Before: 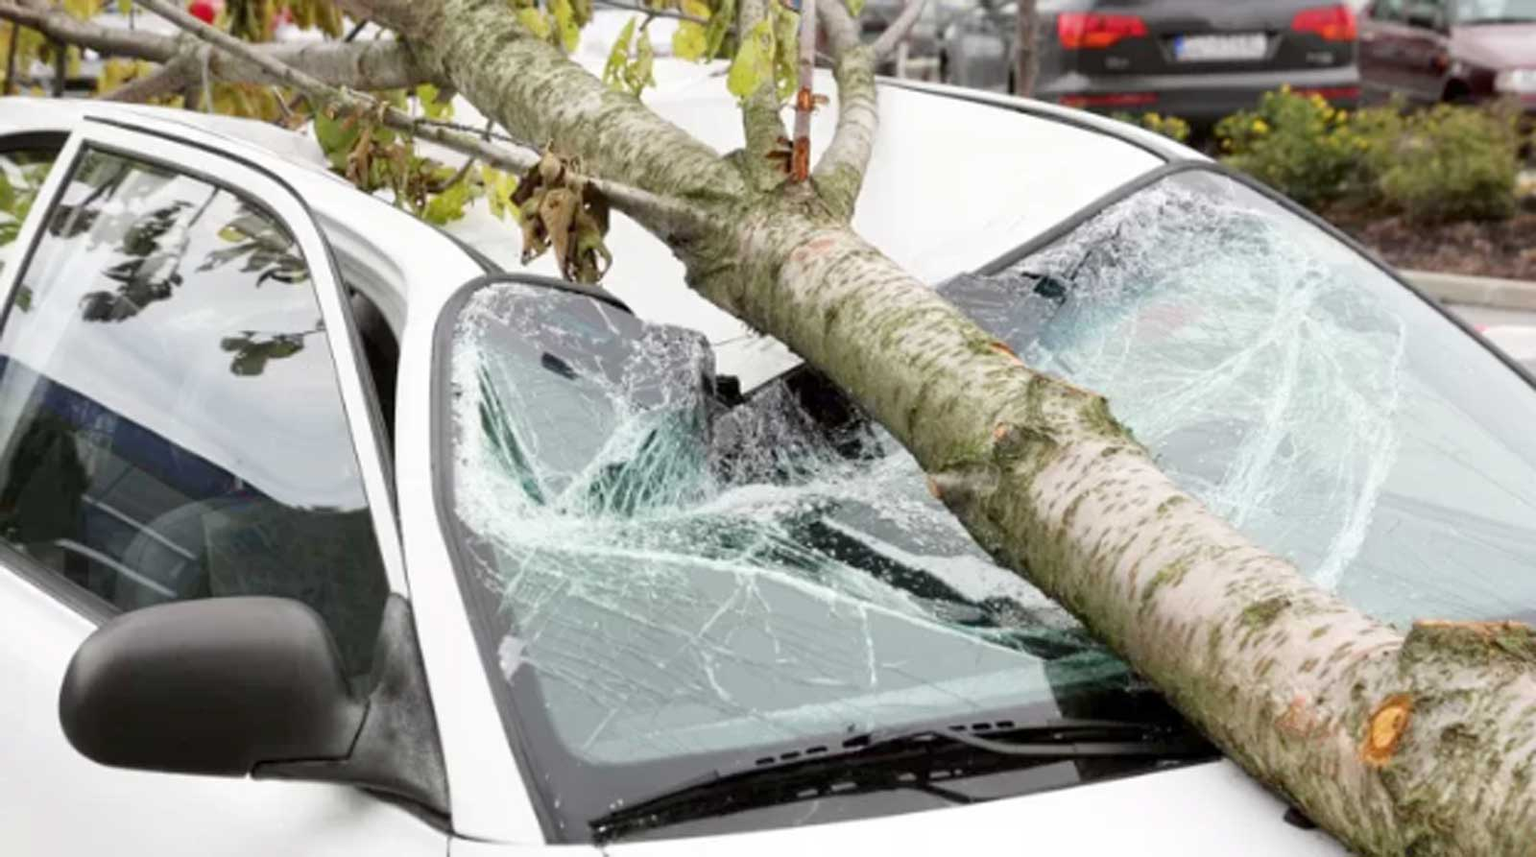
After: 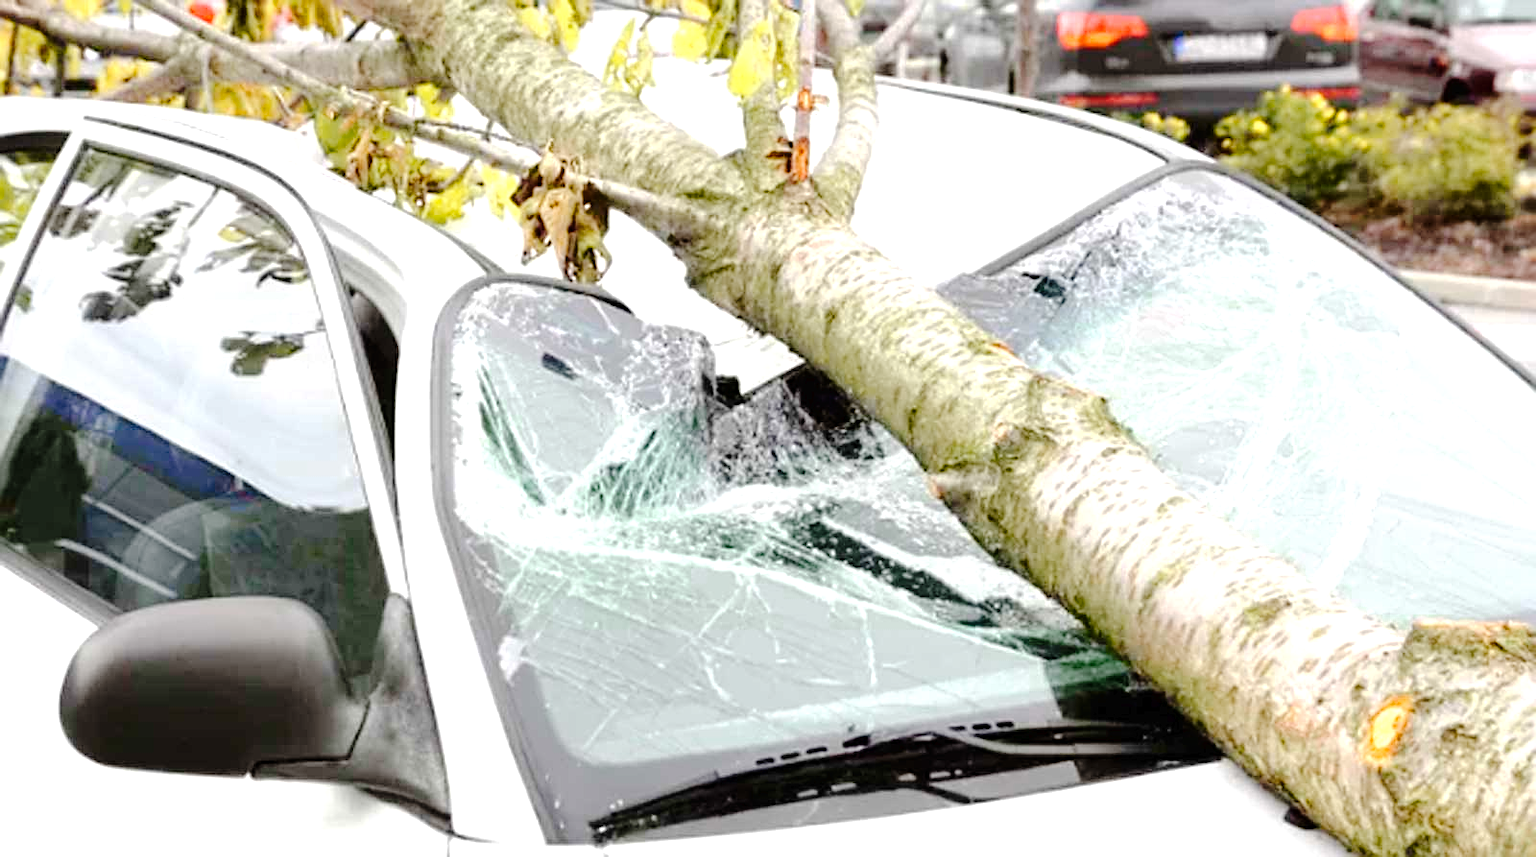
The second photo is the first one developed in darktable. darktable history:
color zones: curves: ch0 [(0.099, 0.624) (0.257, 0.596) (0.384, 0.376) (0.529, 0.492) (0.697, 0.564) (0.768, 0.532) (0.908, 0.644)]; ch1 [(0.112, 0.564) (0.254, 0.612) (0.432, 0.676) (0.592, 0.456) (0.743, 0.684) (0.888, 0.536)]; ch2 [(0.25, 0.5) (0.469, 0.36) (0.75, 0.5)]
sharpen: on, module defaults
tone curve: curves: ch0 [(0, 0) (0.003, 0.011) (0.011, 0.012) (0.025, 0.013) (0.044, 0.023) (0.069, 0.04) (0.1, 0.06) (0.136, 0.094) (0.177, 0.145) (0.224, 0.213) (0.277, 0.301) (0.335, 0.389) (0.399, 0.473) (0.468, 0.554) (0.543, 0.627) (0.623, 0.694) (0.709, 0.763) (0.801, 0.83) (0.898, 0.906) (1, 1)], preserve colors none
exposure: exposure 0.6 EV, compensate highlight preservation false
